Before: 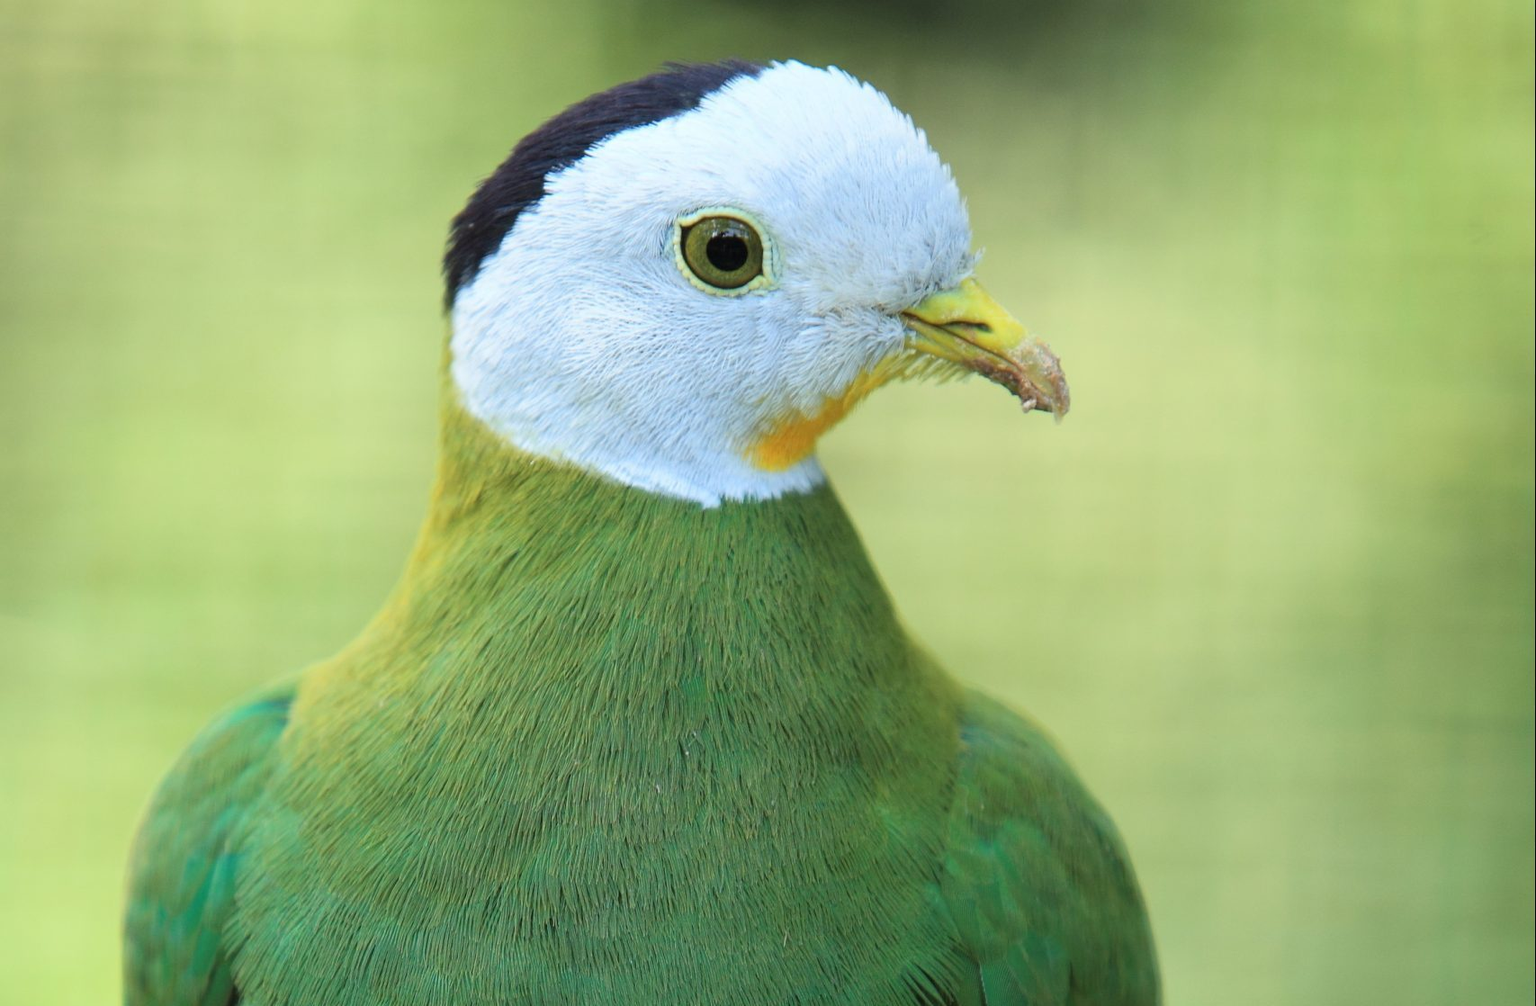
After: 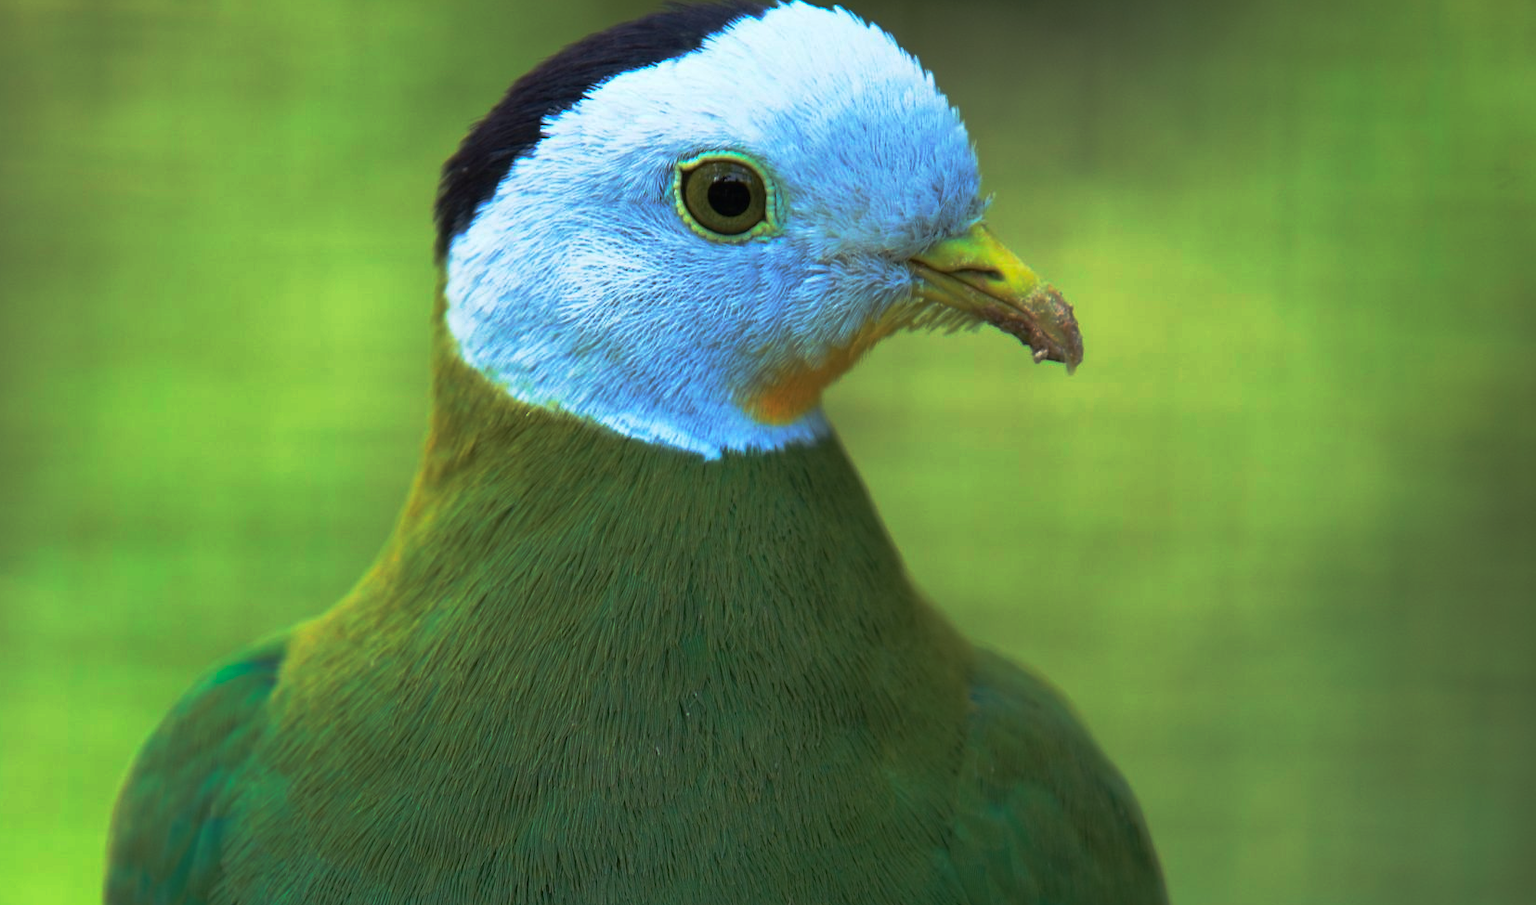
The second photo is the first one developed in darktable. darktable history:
base curve: curves: ch0 [(0, 0) (0.564, 0.291) (0.802, 0.731) (1, 1)], preserve colors none
velvia: on, module defaults
crop: left 1.371%, top 6.115%, right 1.708%, bottom 6.639%
